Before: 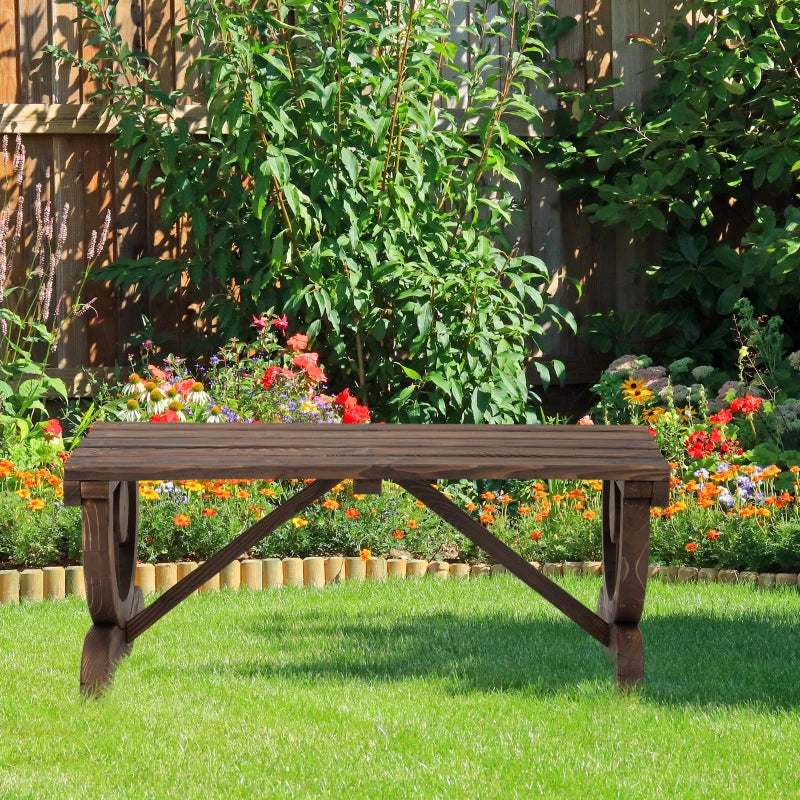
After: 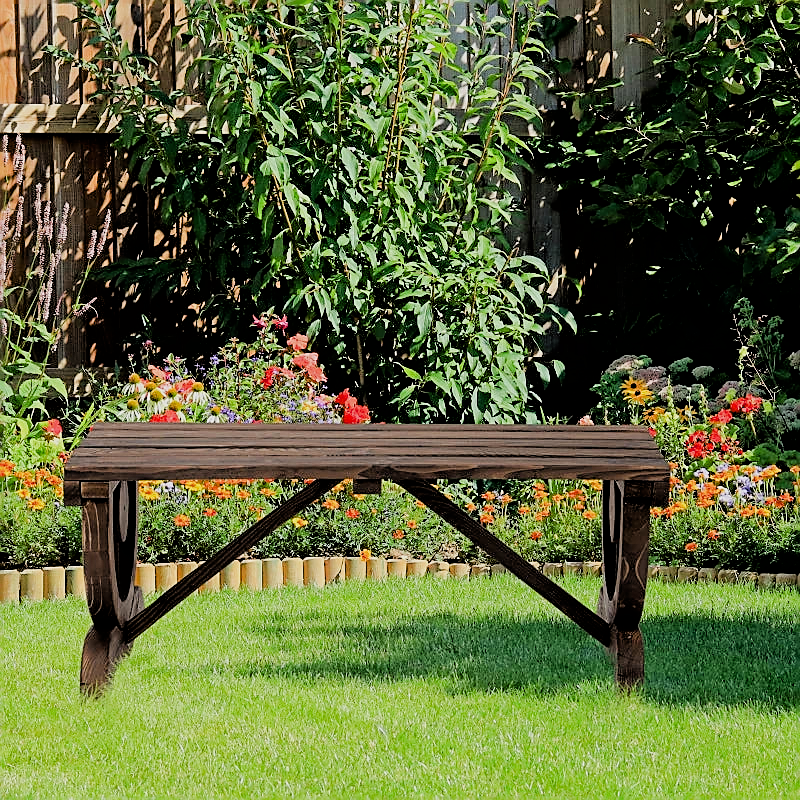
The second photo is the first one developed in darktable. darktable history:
sharpen: radius 1.385, amount 1.242, threshold 0.778
exposure: black level correction 0.009, exposure -0.159 EV, compensate exposure bias true, compensate highlight preservation false
tone equalizer: -8 EV -0.411 EV, -7 EV -0.359 EV, -6 EV -0.322 EV, -5 EV -0.219 EV, -3 EV 0.212 EV, -2 EV 0.342 EV, -1 EV 0.403 EV, +0 EV 0.44 EV
filmic rgb: black relative exposure -4.39 EV, white relative exposure 4.56 EV, hardness 2.38, contrast 1.058
